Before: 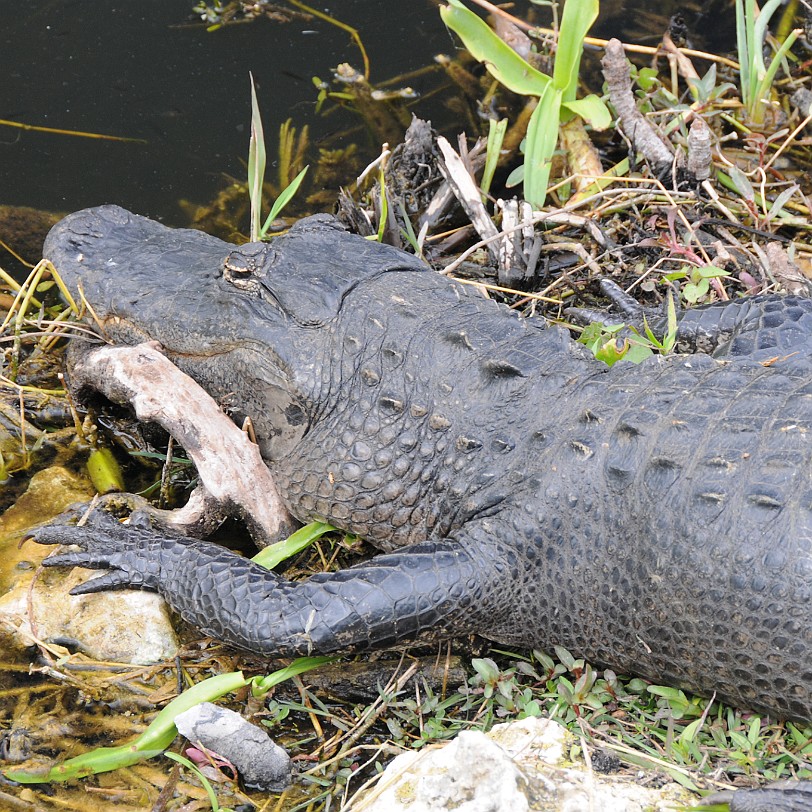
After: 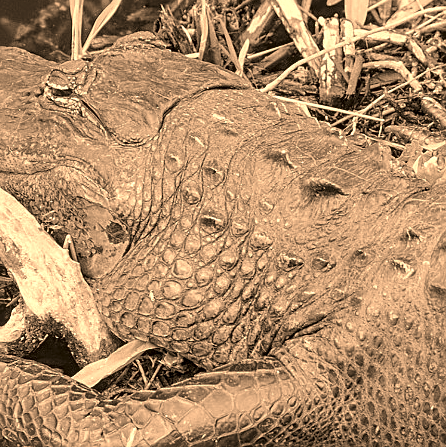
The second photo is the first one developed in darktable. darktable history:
exposure: exposure 0.298 EV, compensate highlight preservation false
color correction: highlights a* 18.48, highlights b* 36.09, shadows a* 1.68, shadows b* 6.46, saturation 1.05
contrast brightness saturation: saturation -0.99
crop and rotate: left 22.122%, top 22.443%, right 22.845%, bottom 22.483%
sharpen: on, module defaults
local contrast: on, module defaults
levels: black 8.56%
